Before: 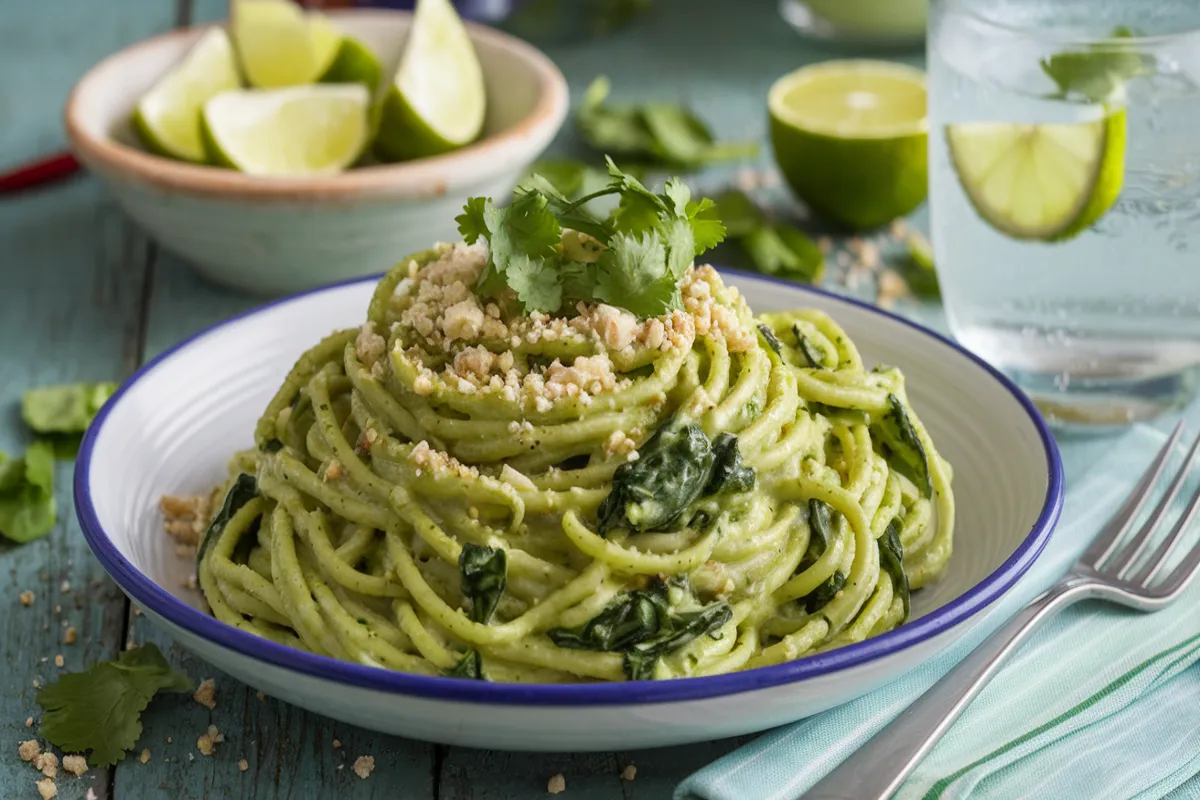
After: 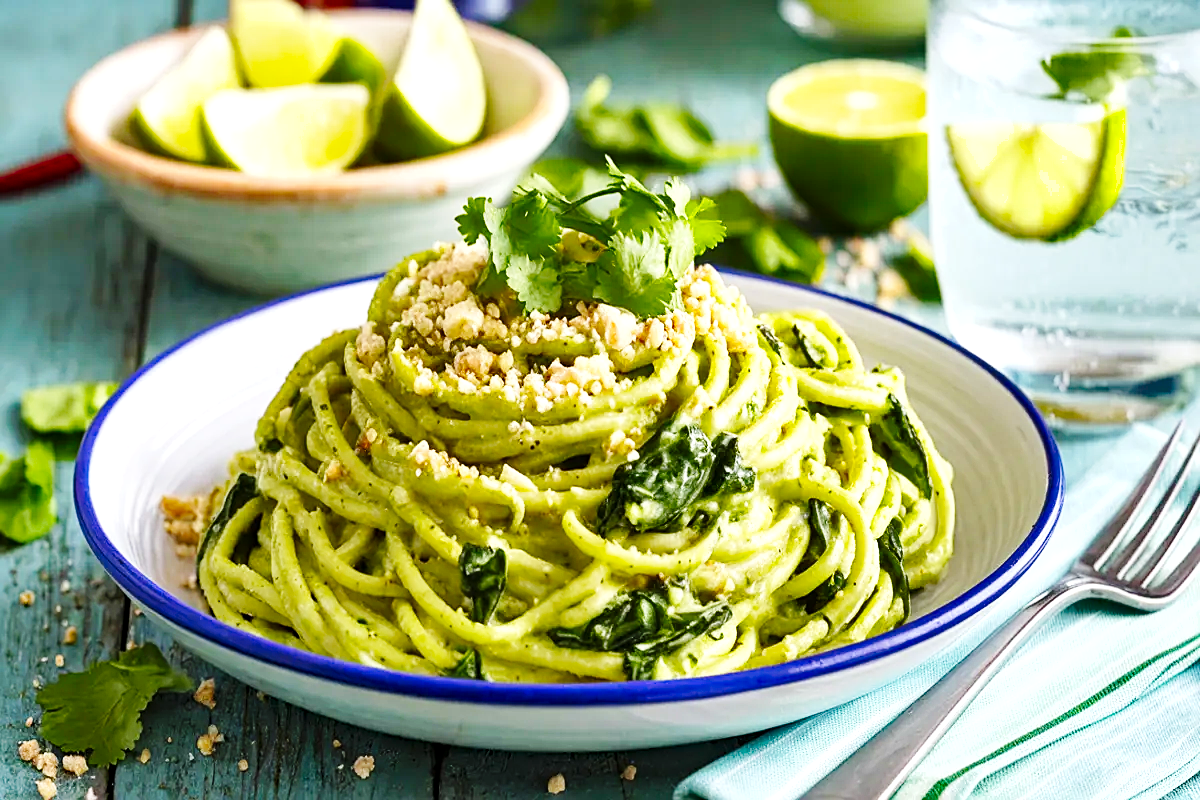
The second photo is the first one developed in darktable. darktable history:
exposure: black level correction 0, exposure 0.7 EV, compensate exposure bias true, compensate highlight preservation false
sharpen: on, module defaults
shadows and highlights: shadows color adjustment 97.66%, soften with gaussian
haze removal: compatibility mode true, adaptive false
color contrast: green-magenta contrast 1.2, blue-yellow contrast 1.2
base curve: curves: ch0 [(0, 0) (0.032, 0.025) (0.121, 0.166) (0.206, 0.329) (0.605, 0.79) (1, 1)], preserve colors none
